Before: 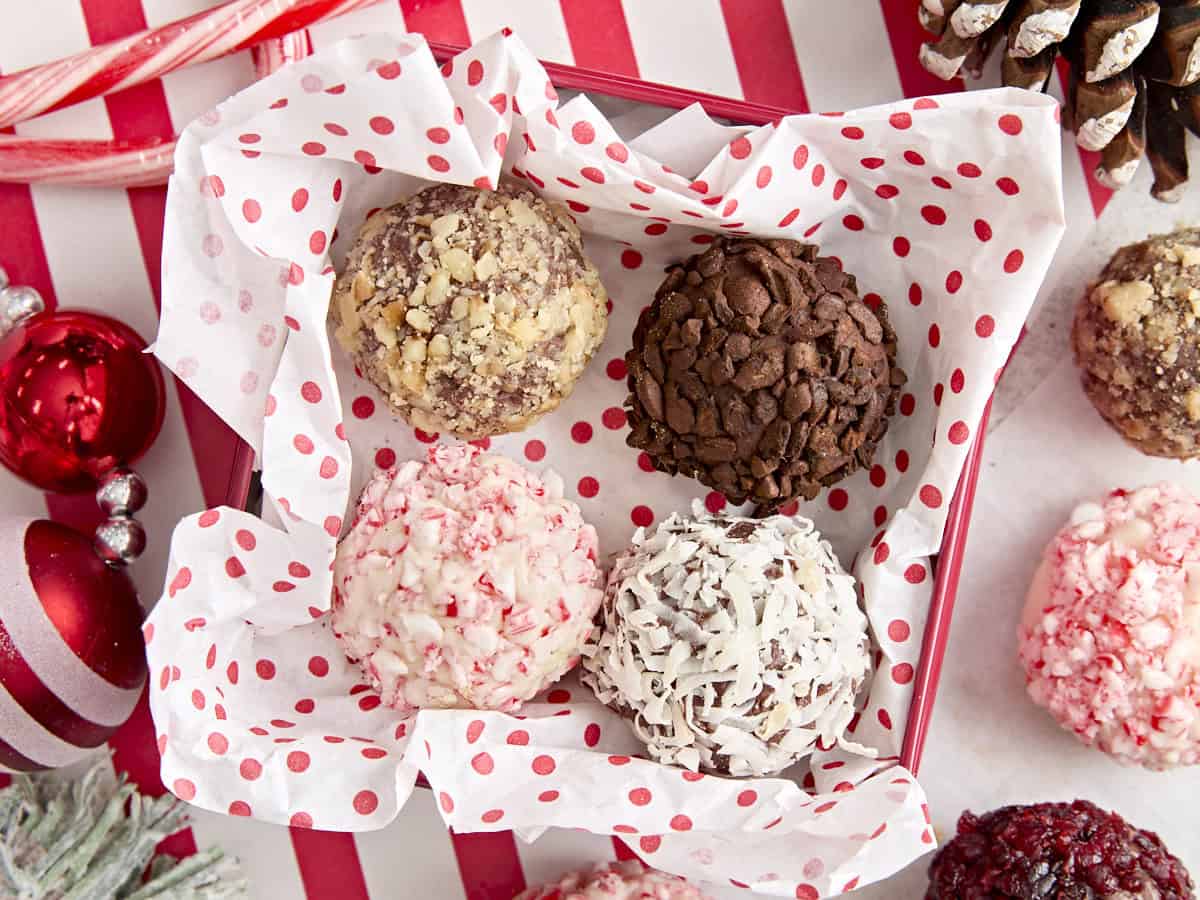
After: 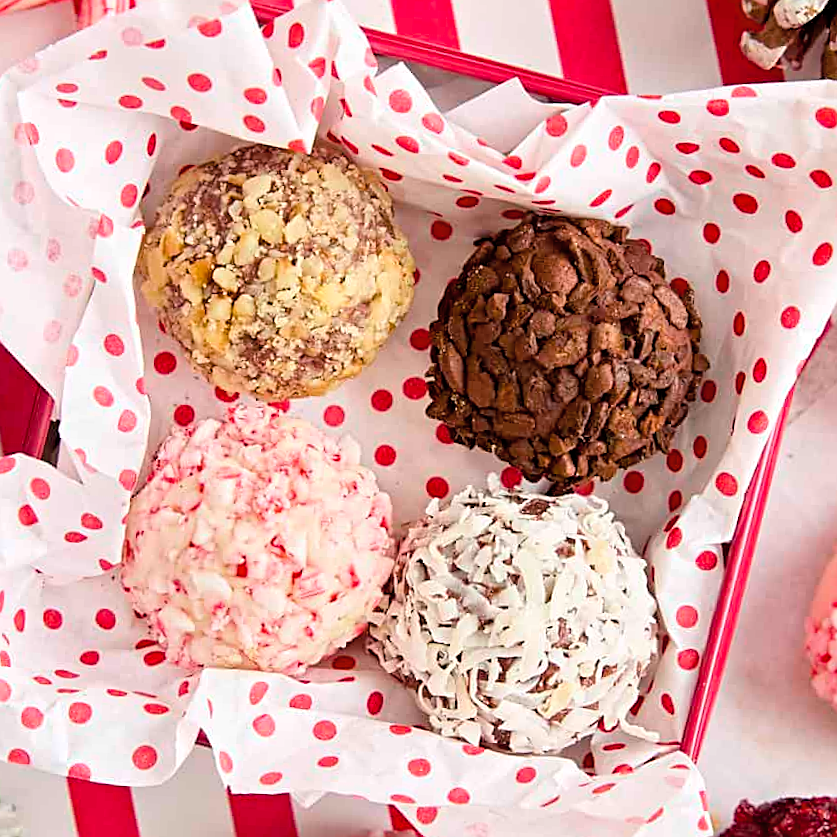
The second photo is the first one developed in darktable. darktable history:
contrast brightness saturation: contrast 0.05, brightness 0.06, saturation 0.01
color balance rgb: perceptual saturation grading › global saturation 20%, global vibrance 20%
sharpen: on, module defaults
crop and rotate: angle -3.27°, left 14.277%, top 0.028%, right 10.766%, bottom 0.028%
